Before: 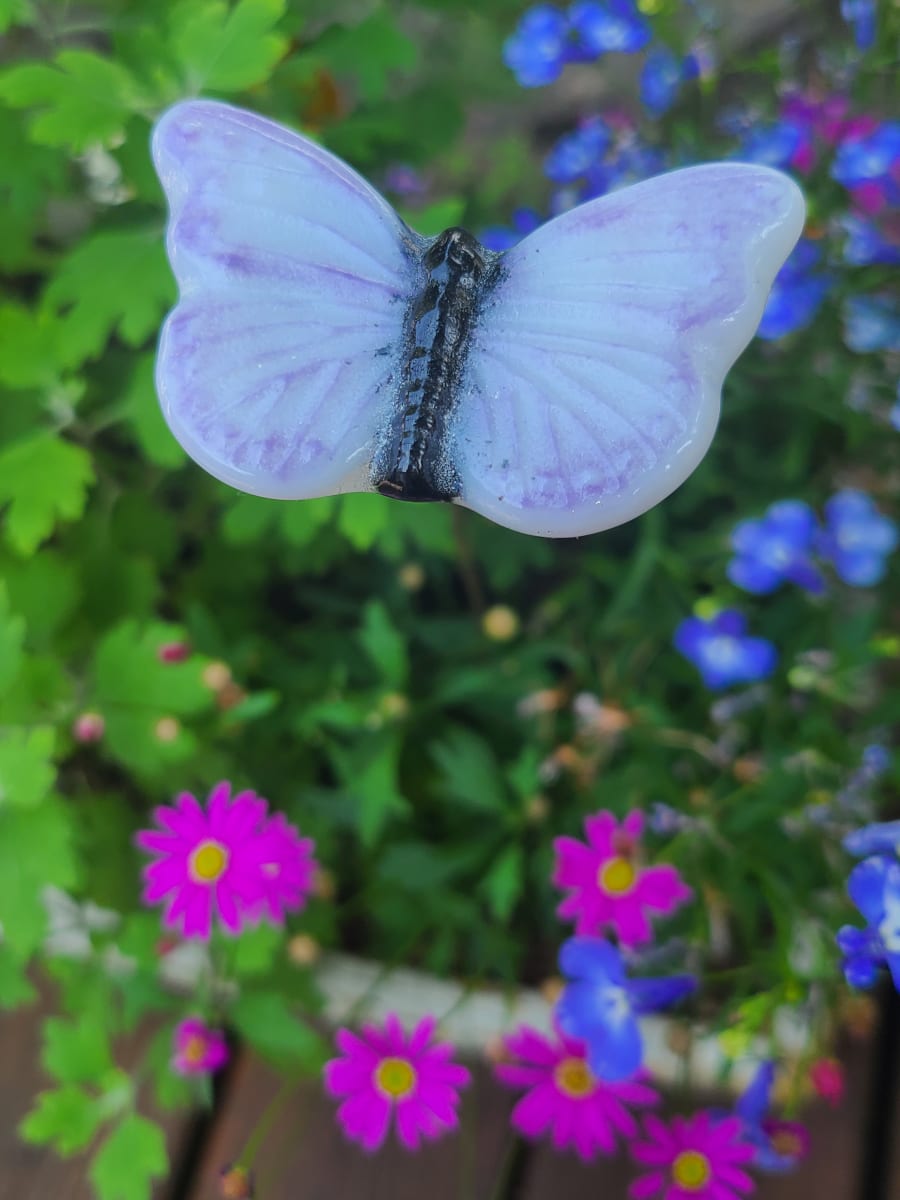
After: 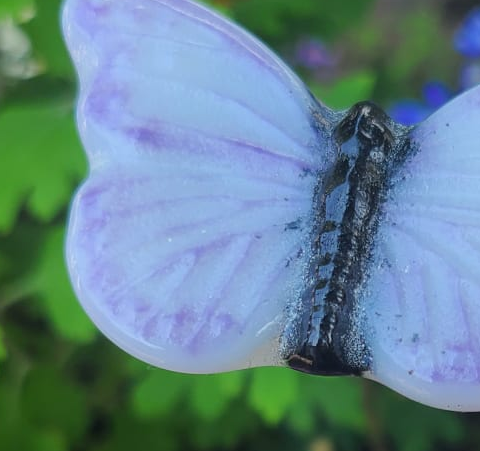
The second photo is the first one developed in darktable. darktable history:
crop: left 10.088%, top 10.521%, right 36.543%, bottom 51.851%
